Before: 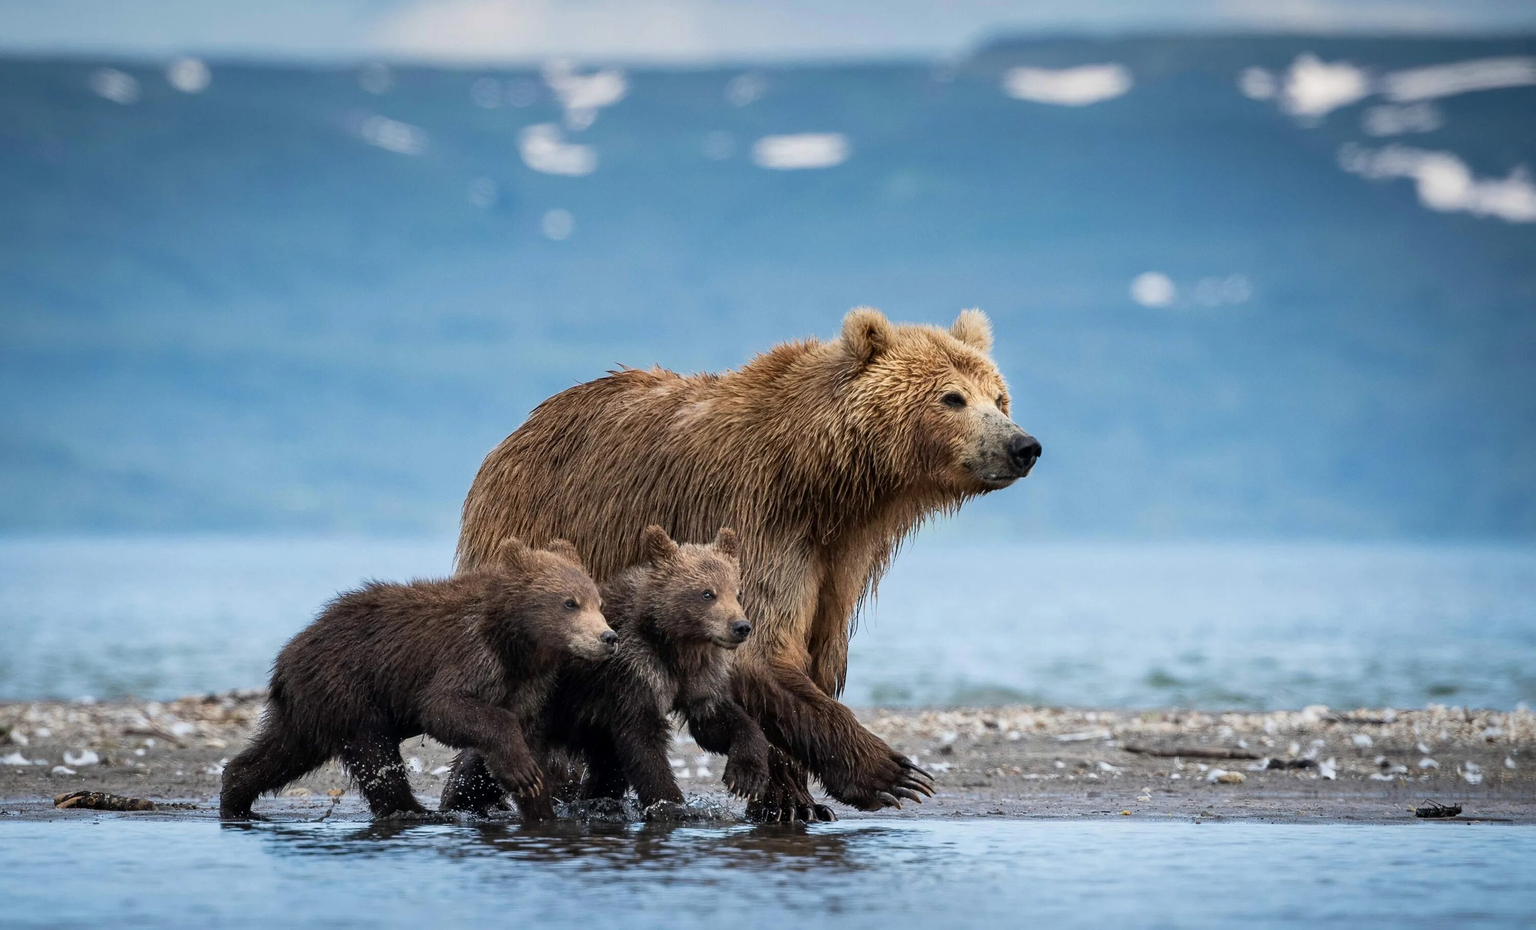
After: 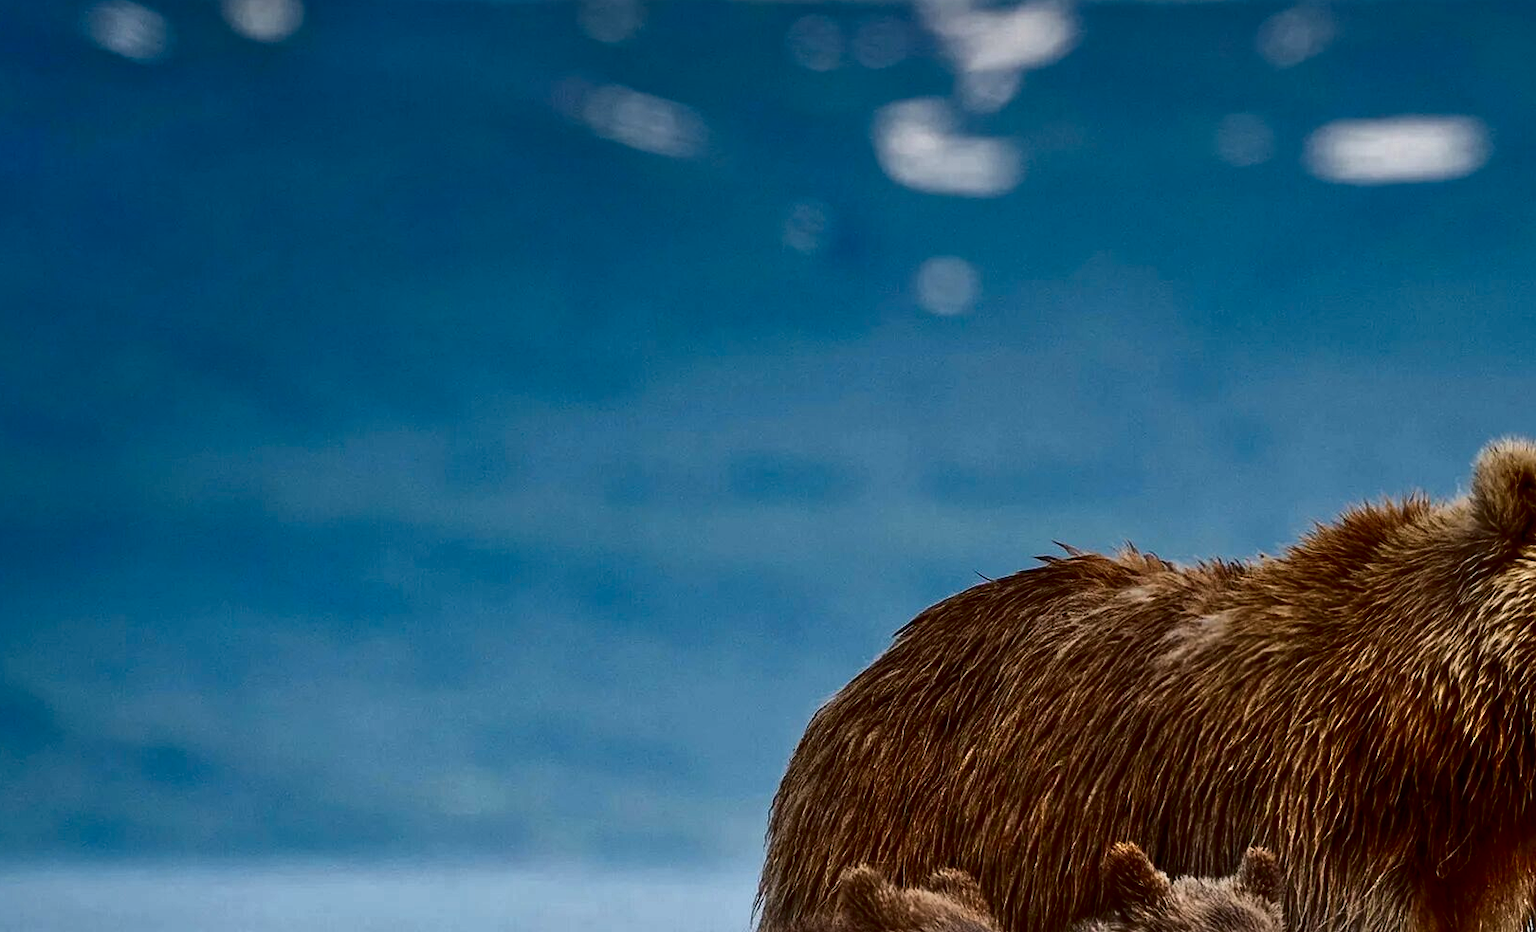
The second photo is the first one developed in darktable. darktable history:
crop and rotate: left 3.037%, top 7.642%, right 42.952%, bottom 38.183%
shadows and highlights: radius 47.31, white point adjustment 6.81, compress 79.4%, soften with gaussian
contrast brightness saturation: contrast 0.095, brightness -0.594, saturation 0.165
